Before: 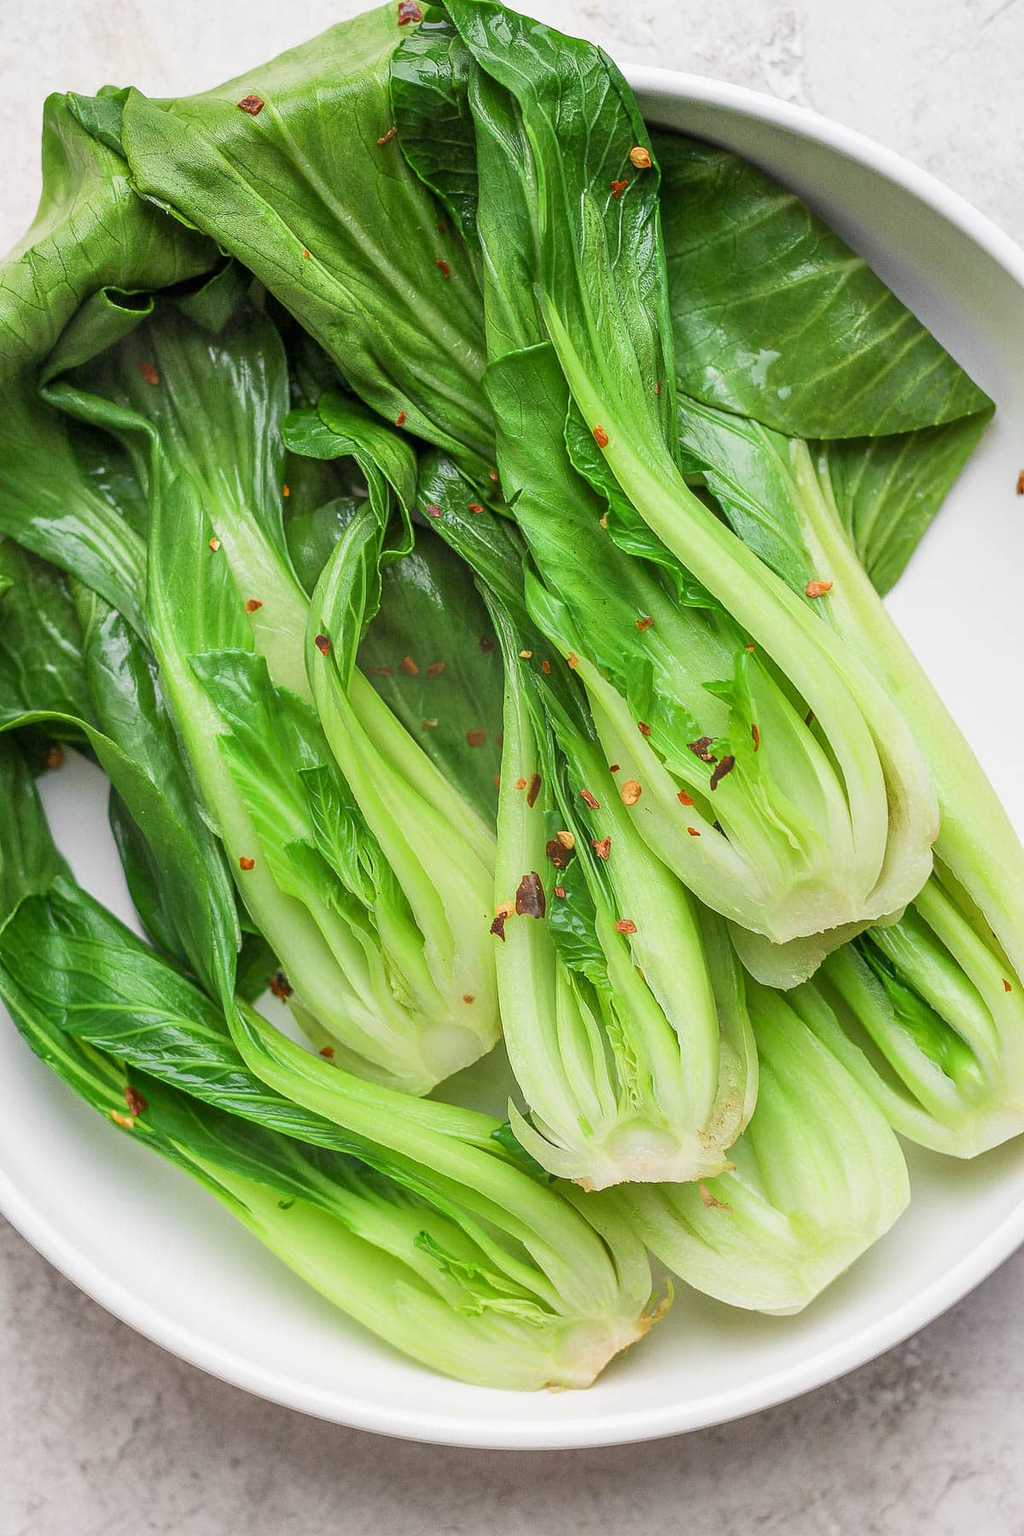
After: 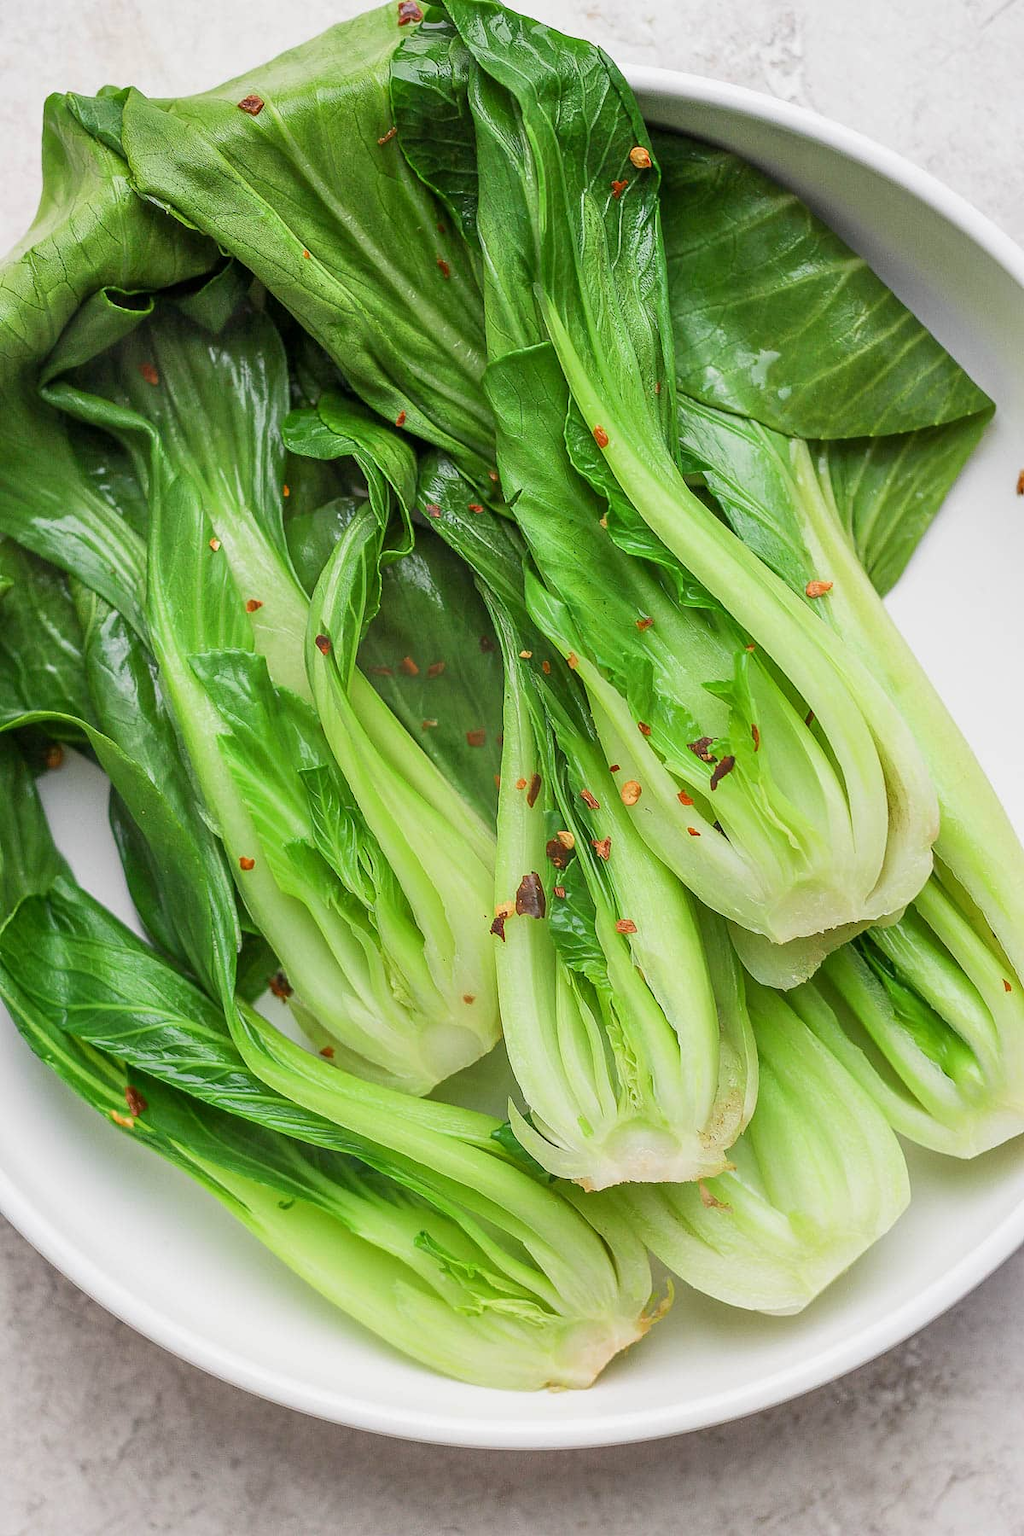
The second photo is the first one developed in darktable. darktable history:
exposure: exposure -0.072 EV, compensate highlight preservation false
